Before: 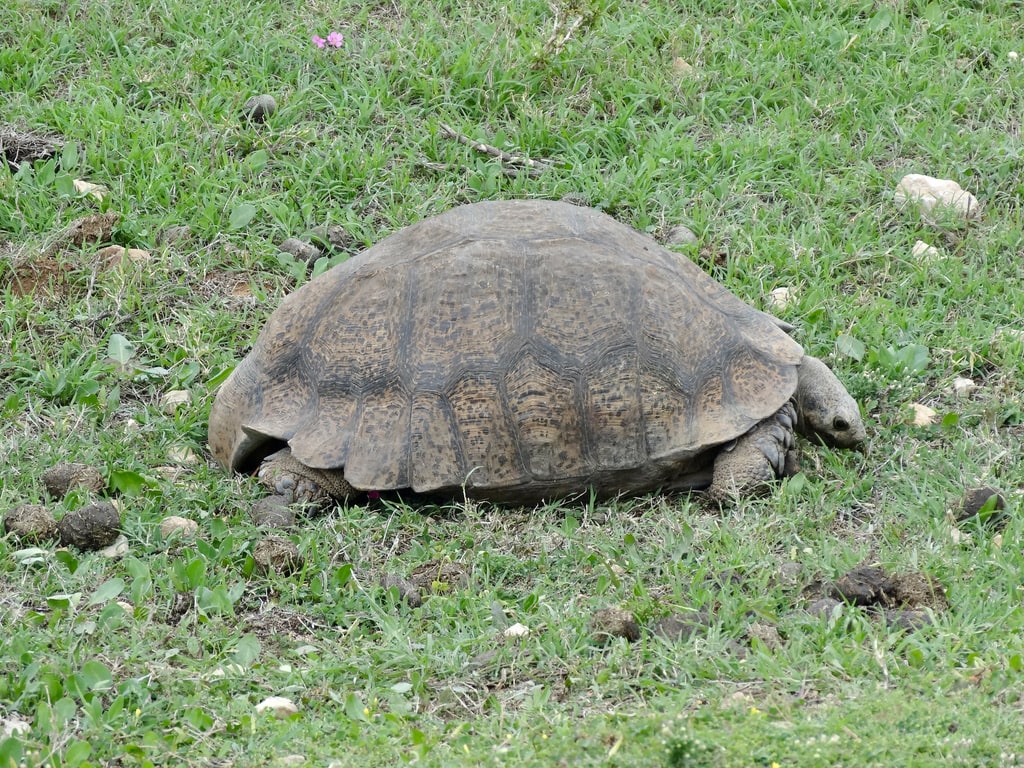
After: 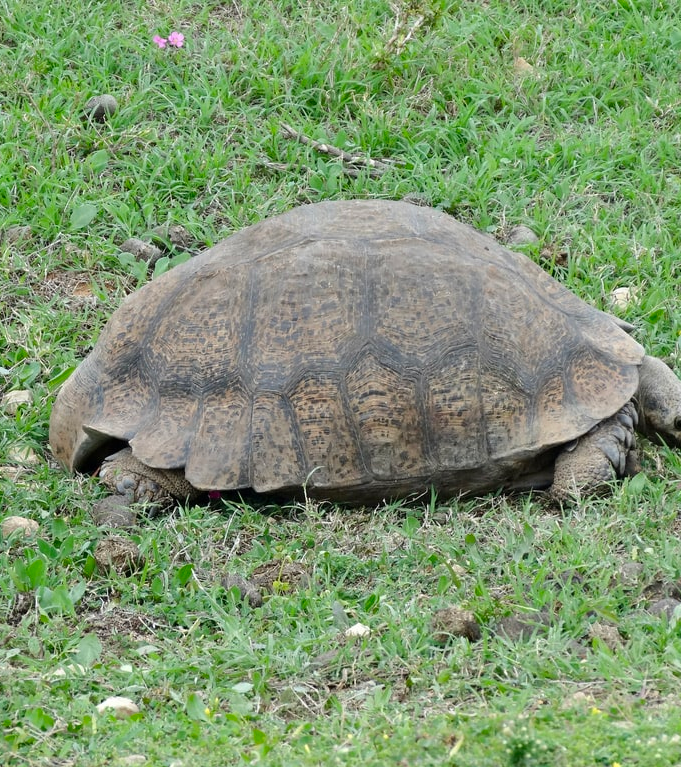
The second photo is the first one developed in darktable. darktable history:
crop and rotate: left 15.623%, right 17.805%
